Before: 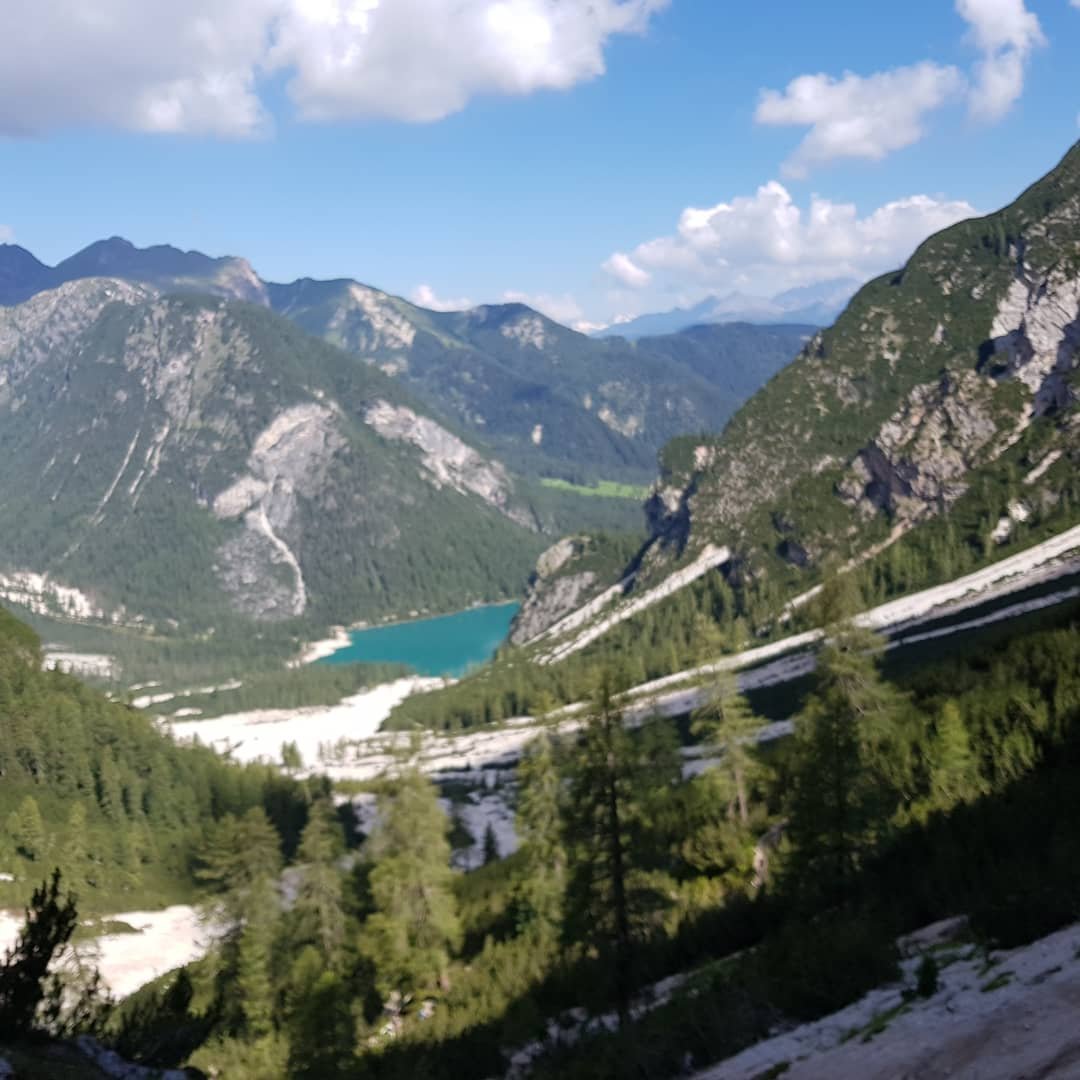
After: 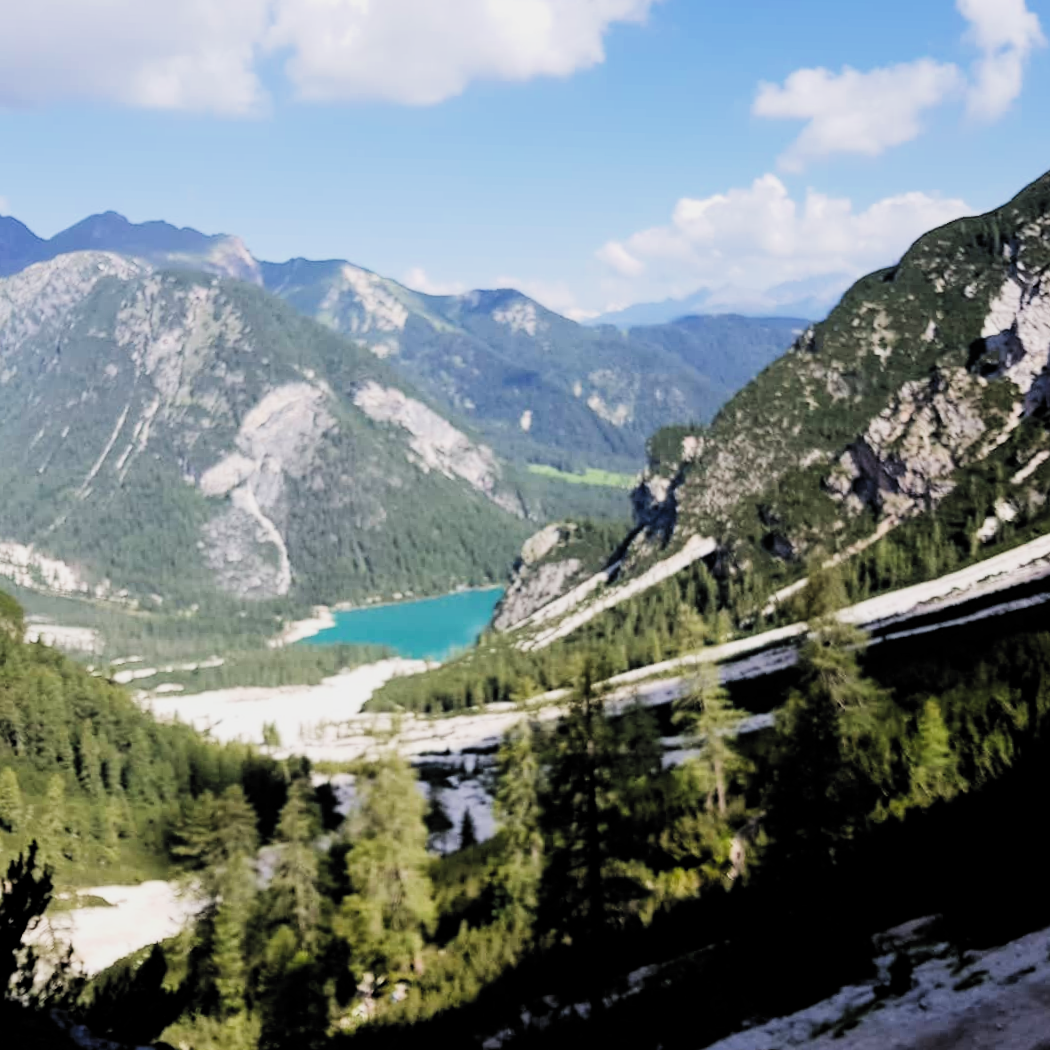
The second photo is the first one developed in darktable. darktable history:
crop and rotate: angle -1.62°
tone curve: curves: ch0 [(0, 0) (0.004, 0.001) (0.02, 0.008) (0.218, 0.218) (0.664, 0.774) (0.832, 0.914) (1, 1)], preserve colors none
filmic rgb: black relative exposure -5.07 EV, white relative exposure 3.98 EV, hardness 2.9, contrast 1.298, highlights saturation mix -29.15%, preserve chrominance max RGB, color science v6 (2022), contrast in shadows safe, contrast in highlights safe
